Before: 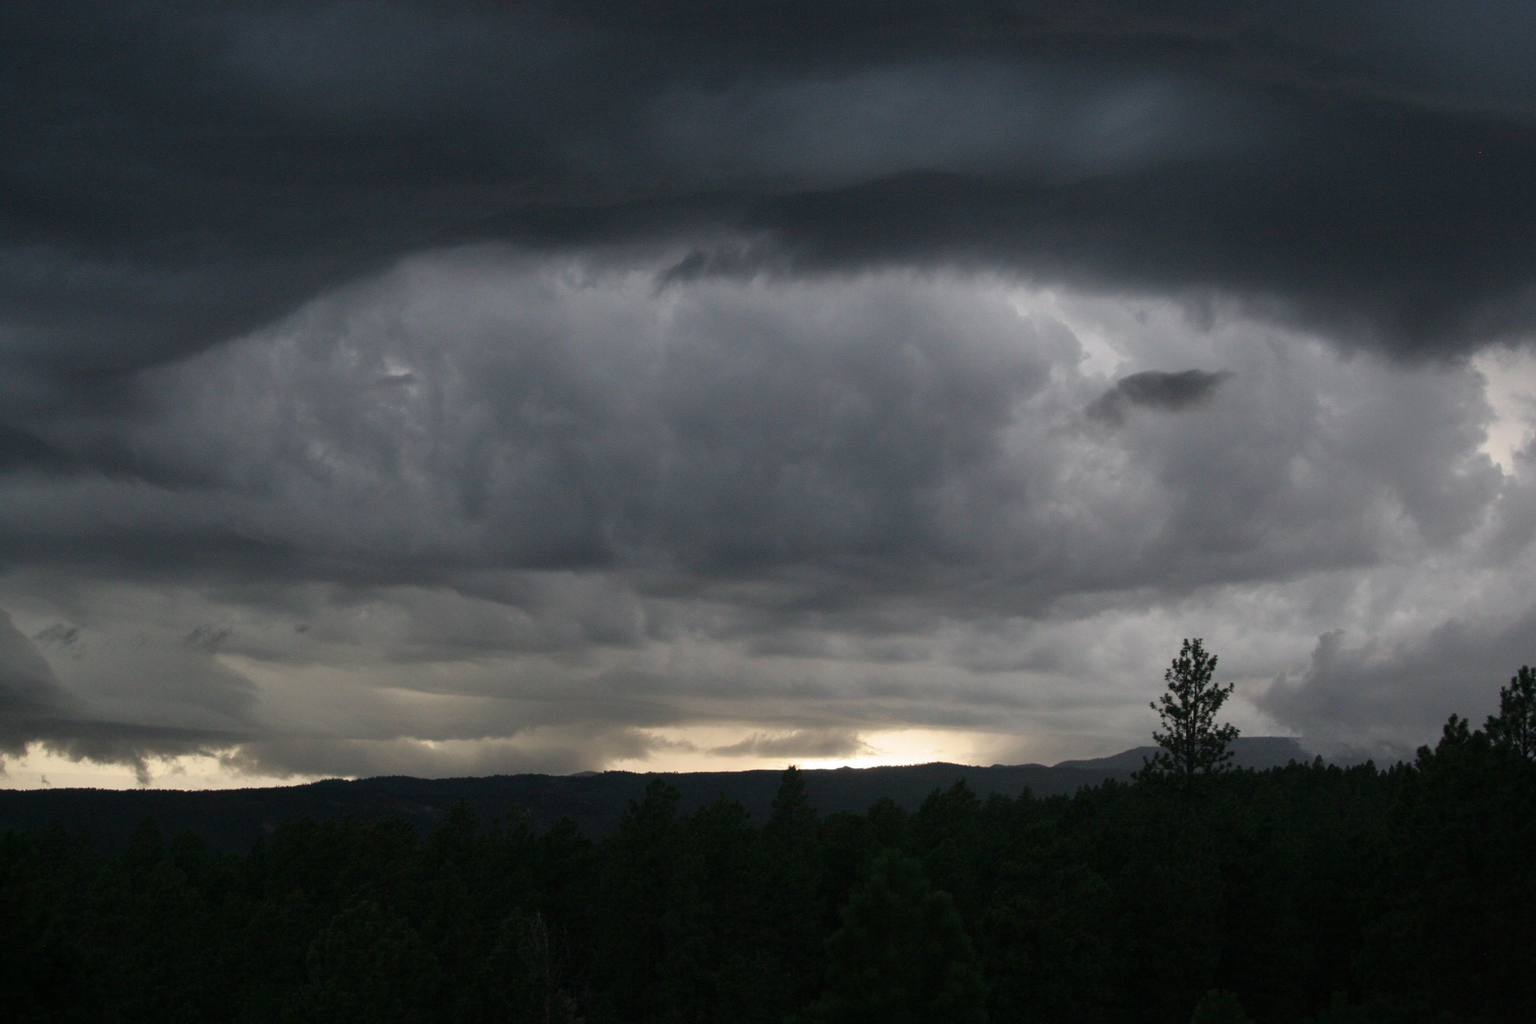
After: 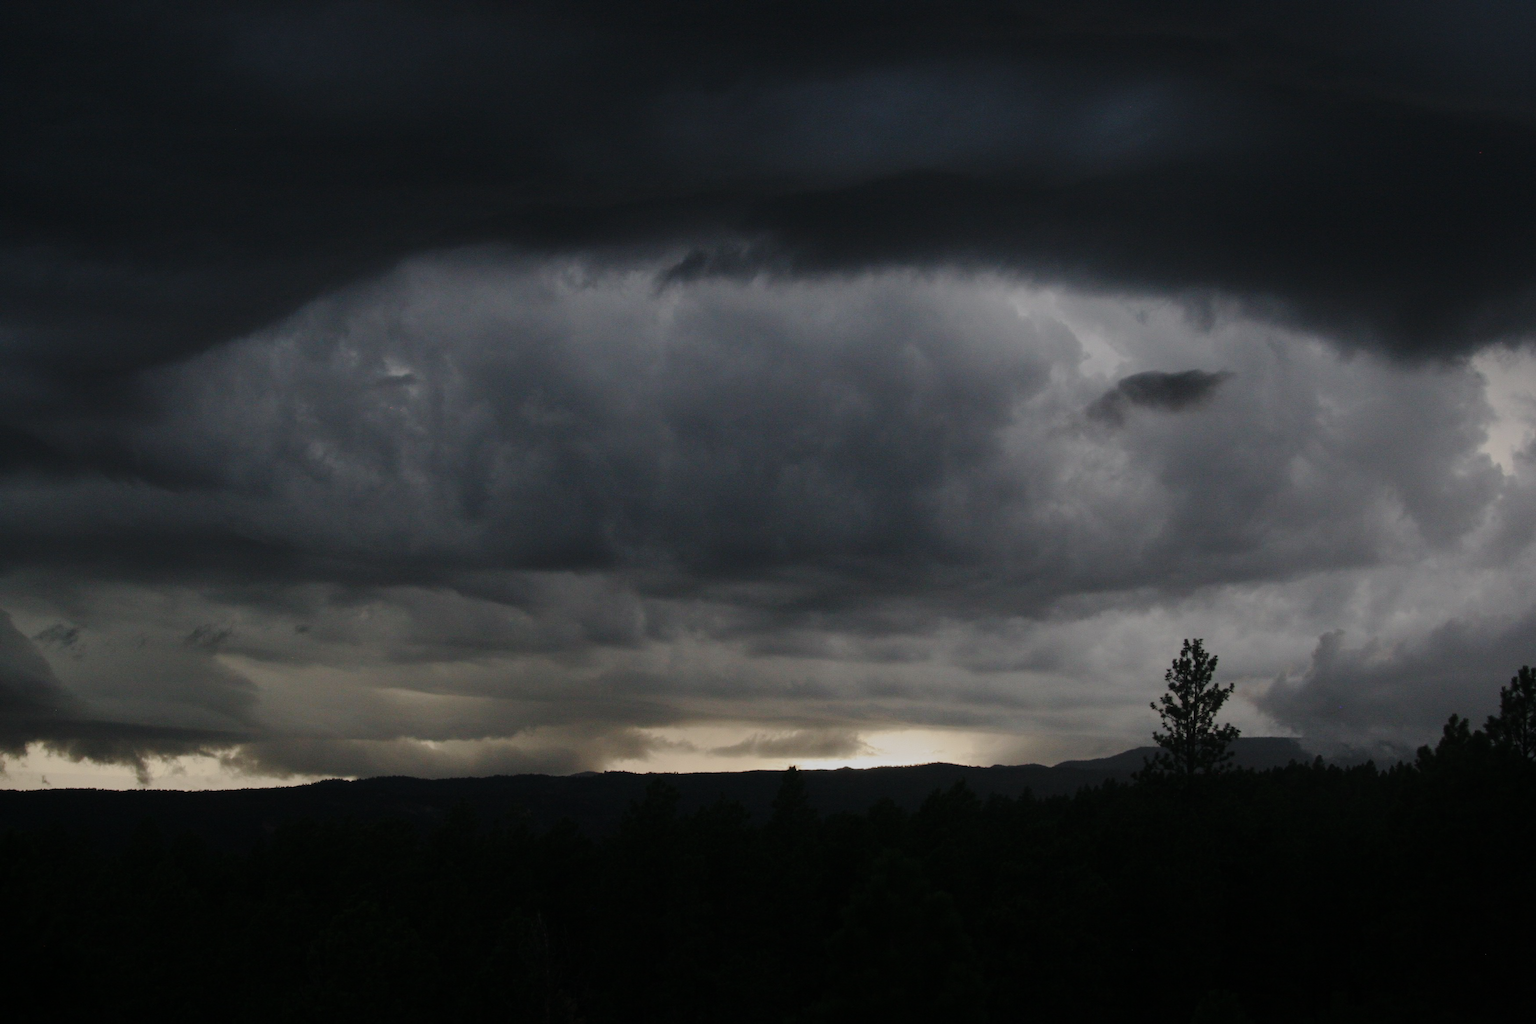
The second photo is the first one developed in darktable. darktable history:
contrast brightness saturation: saturation -0.094
base curve: curves: ch0 [(0, 0) (0.028, 0.03) (0.121, 0.232) (0.46, 0.748) (0.859, 0.968) (1, 1)], preserve colors none
exposure: exposure -1.417 EV, compensate exposure bias true, compensate highlight preservation false
local contrast: mode bilateral grid, contrast 99, coarseness 99, detail 89%, midtone range 0.2
